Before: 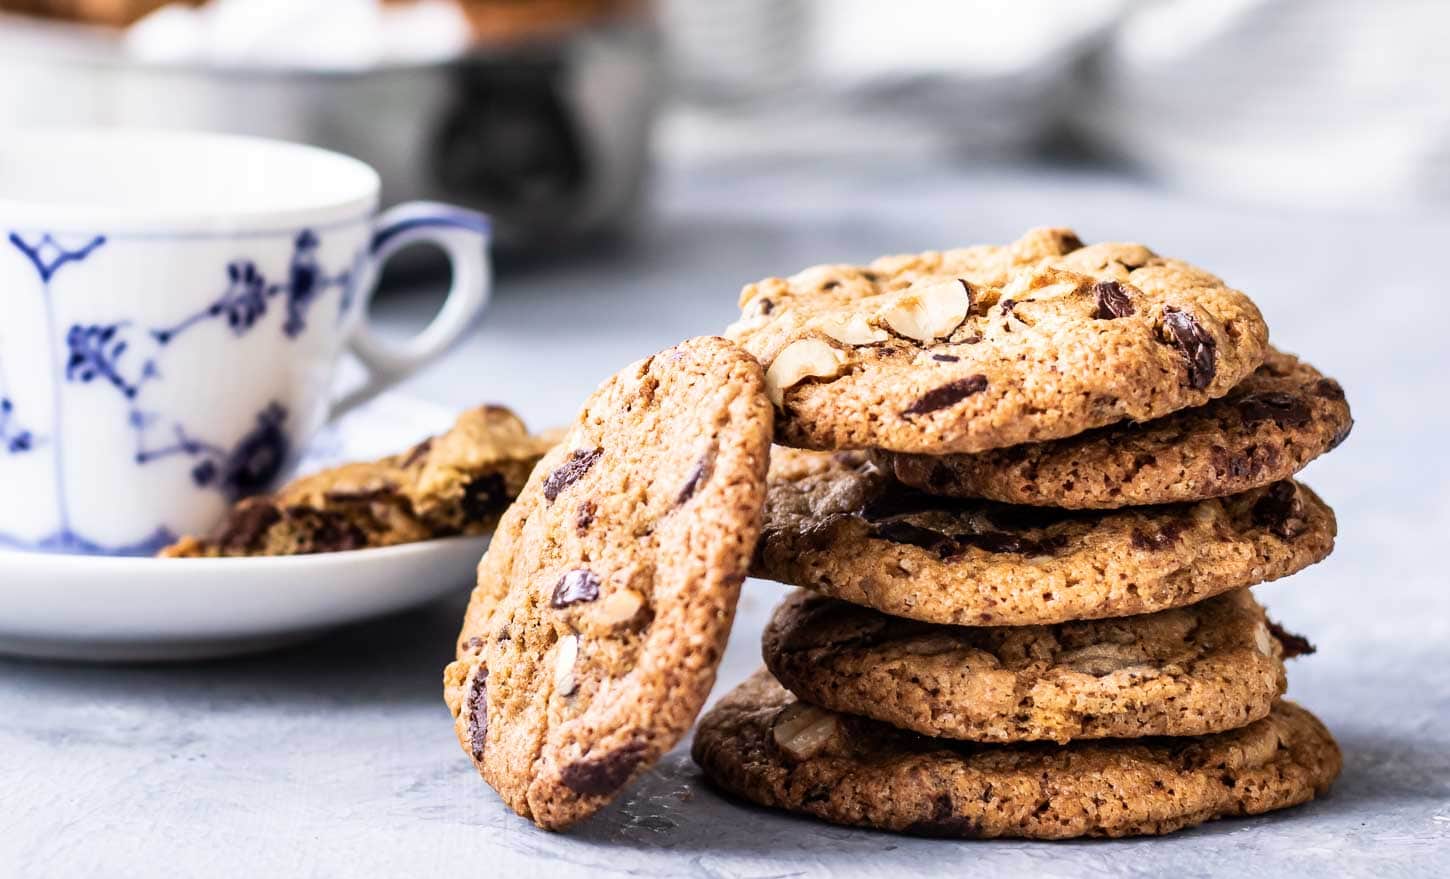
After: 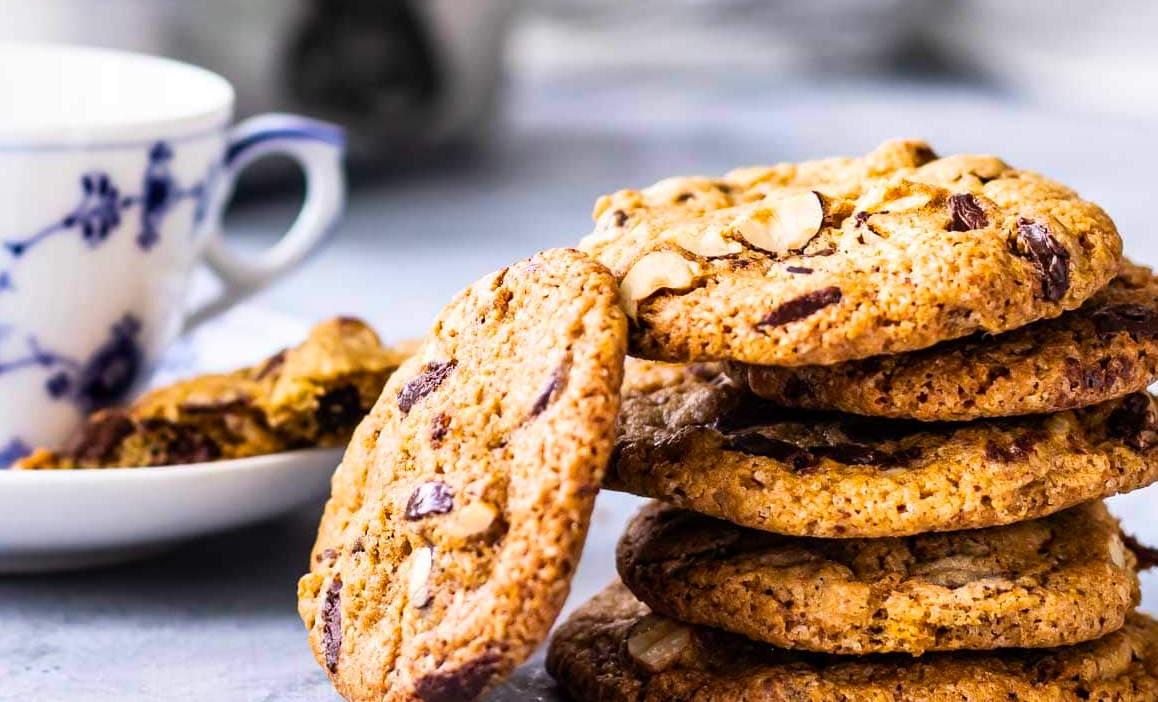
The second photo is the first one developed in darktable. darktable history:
color balance rgb: perceptual saturation grading › global saturation 25%, global vibrance 20%
crop and rotate: left 10.071%, top 10.071%, right 10.02%, bottom 10.02%
